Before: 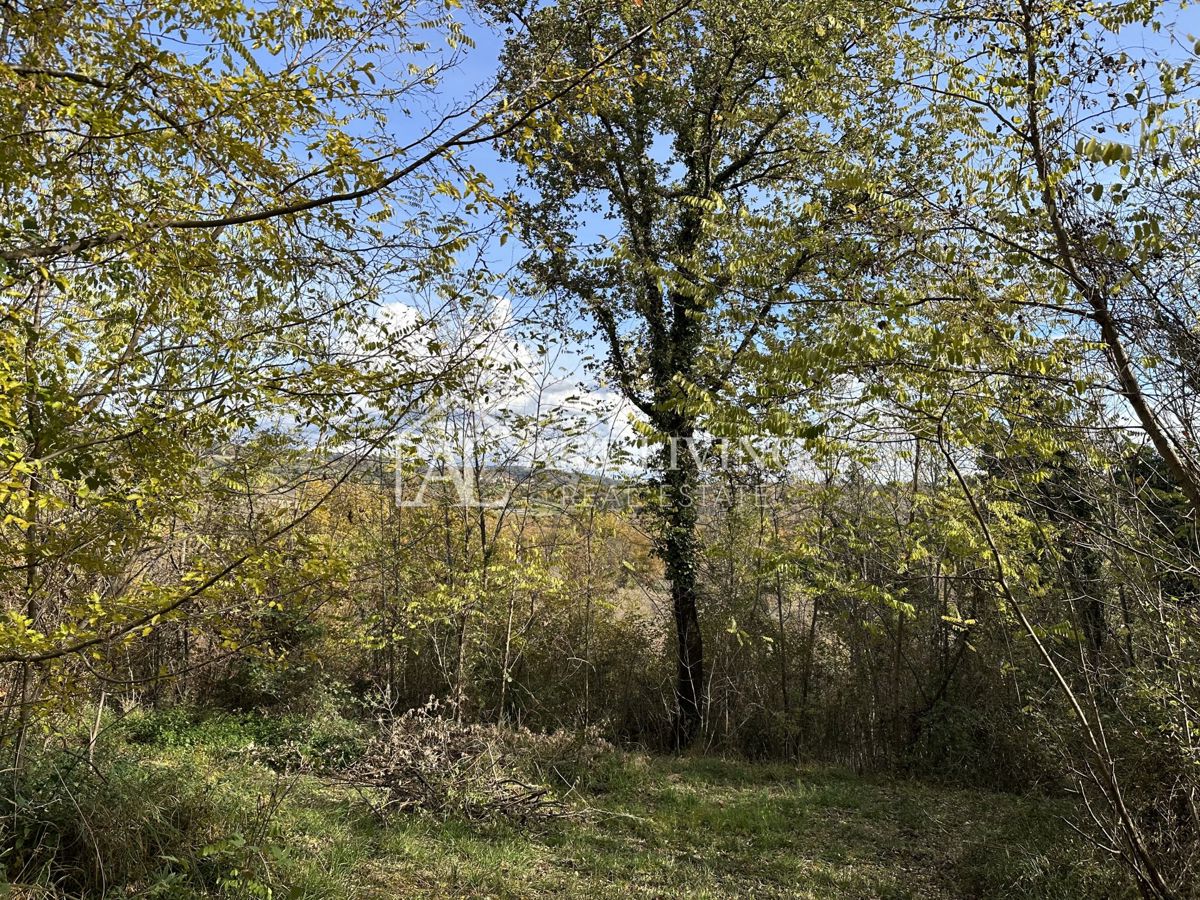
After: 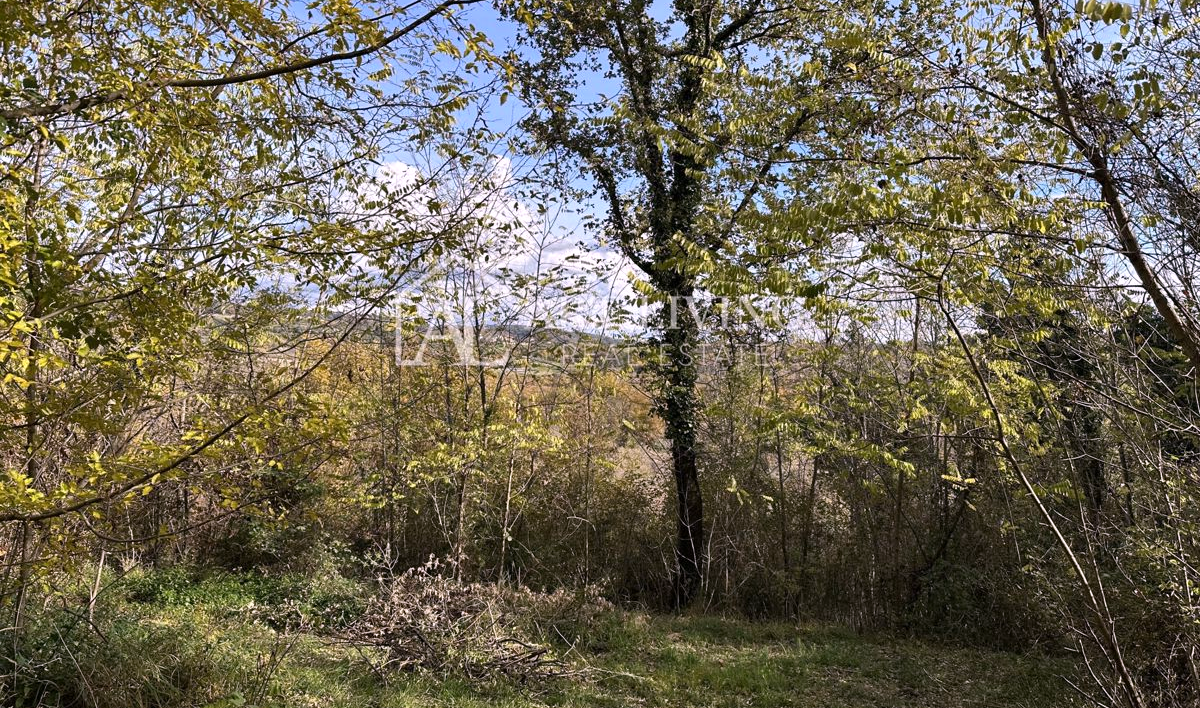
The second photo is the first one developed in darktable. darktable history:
white balance: red 1.05, blue 1.072
crop and rotate: top 15.774%, bottom 5.506%
